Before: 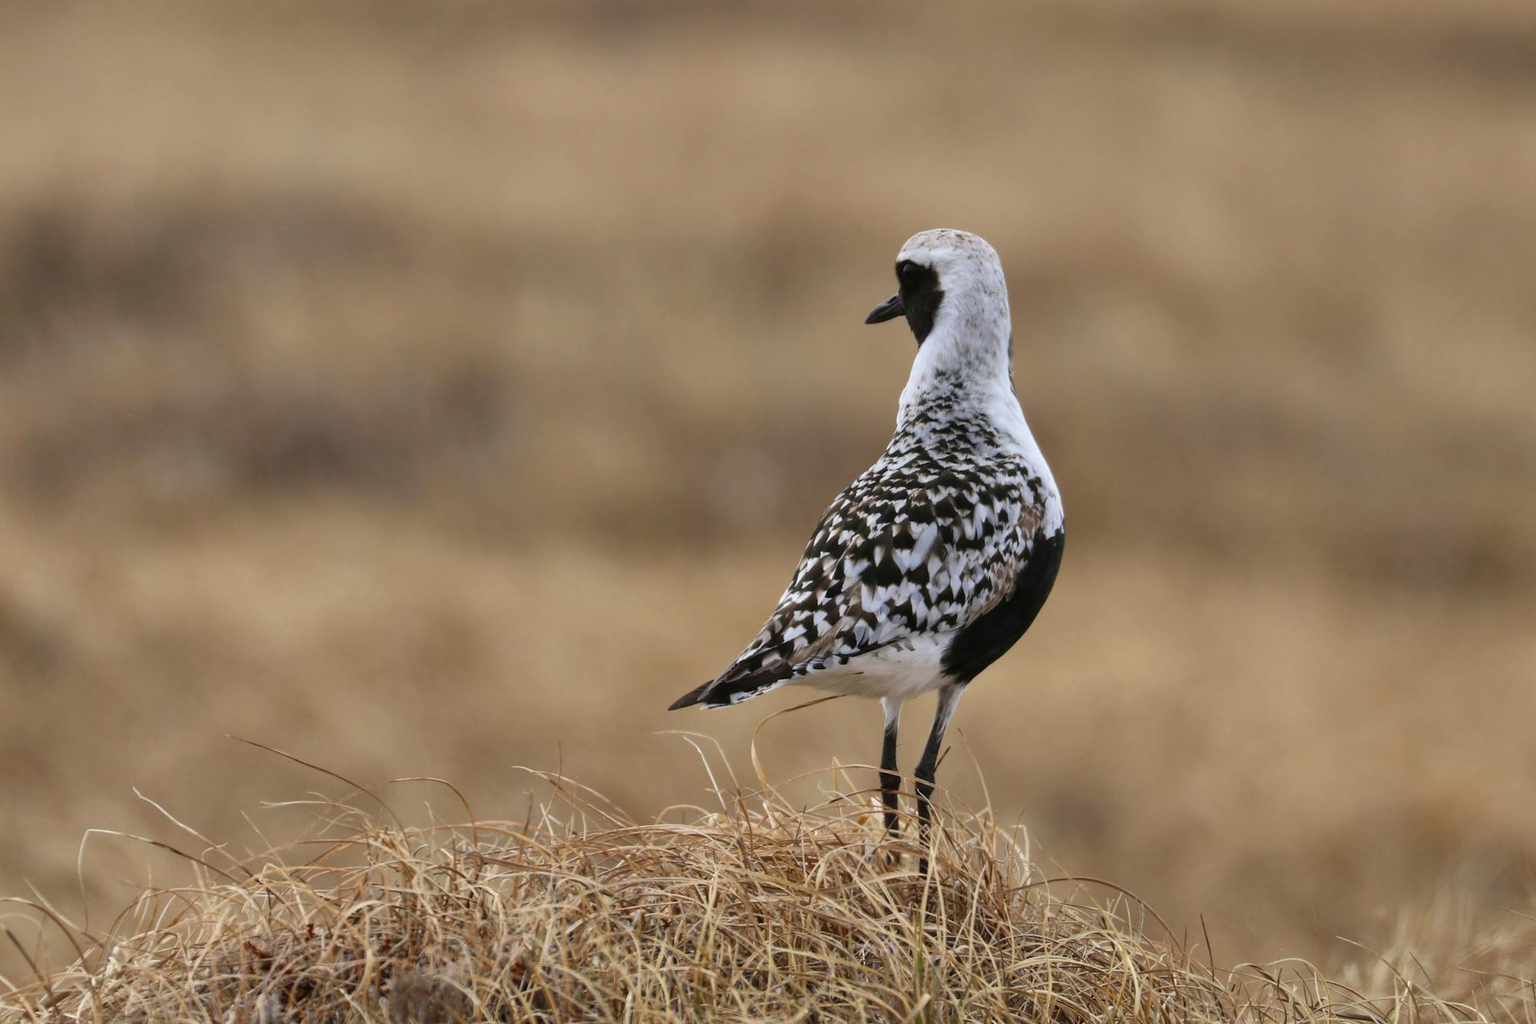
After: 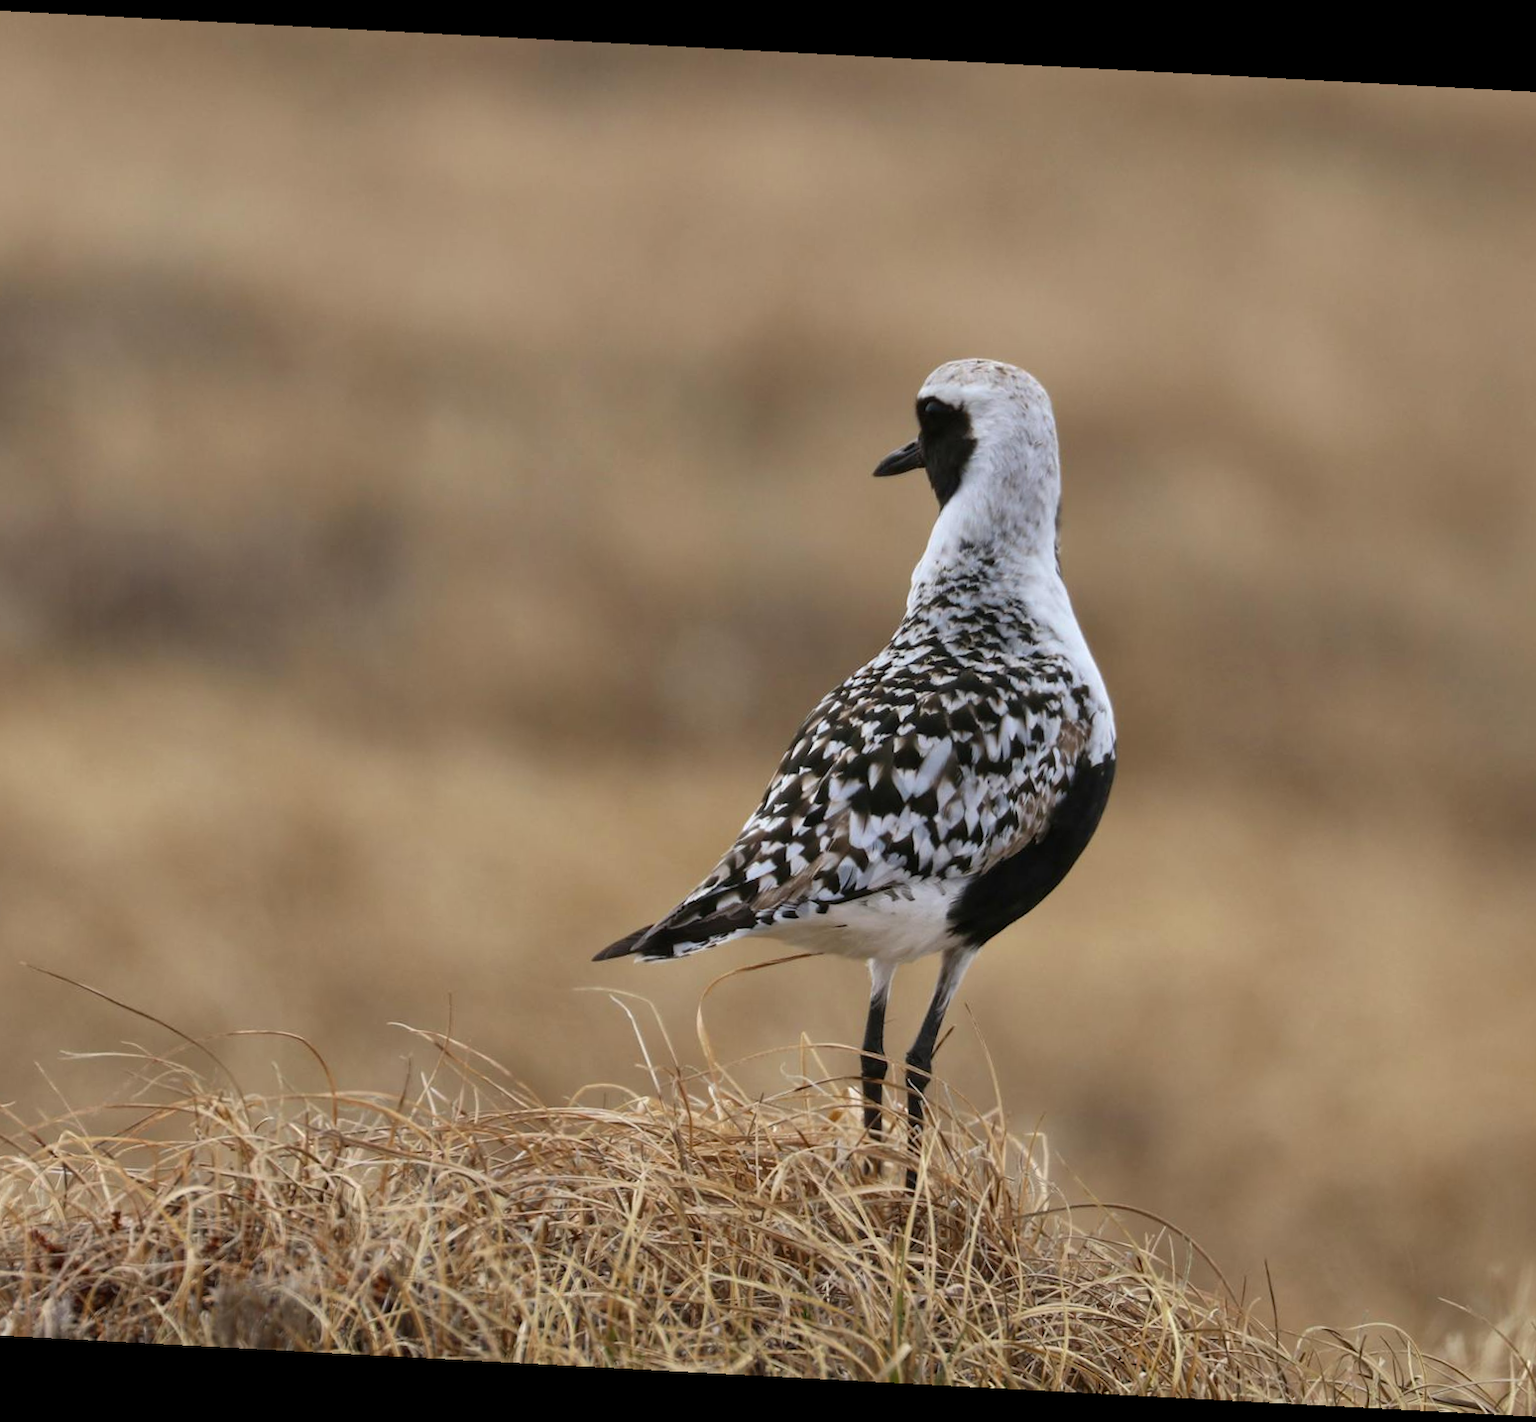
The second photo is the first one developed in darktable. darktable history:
crop and rotate: angle -3.03°, left 14.192%, top 0.024%, right 10.867%, bottom 0.042%
